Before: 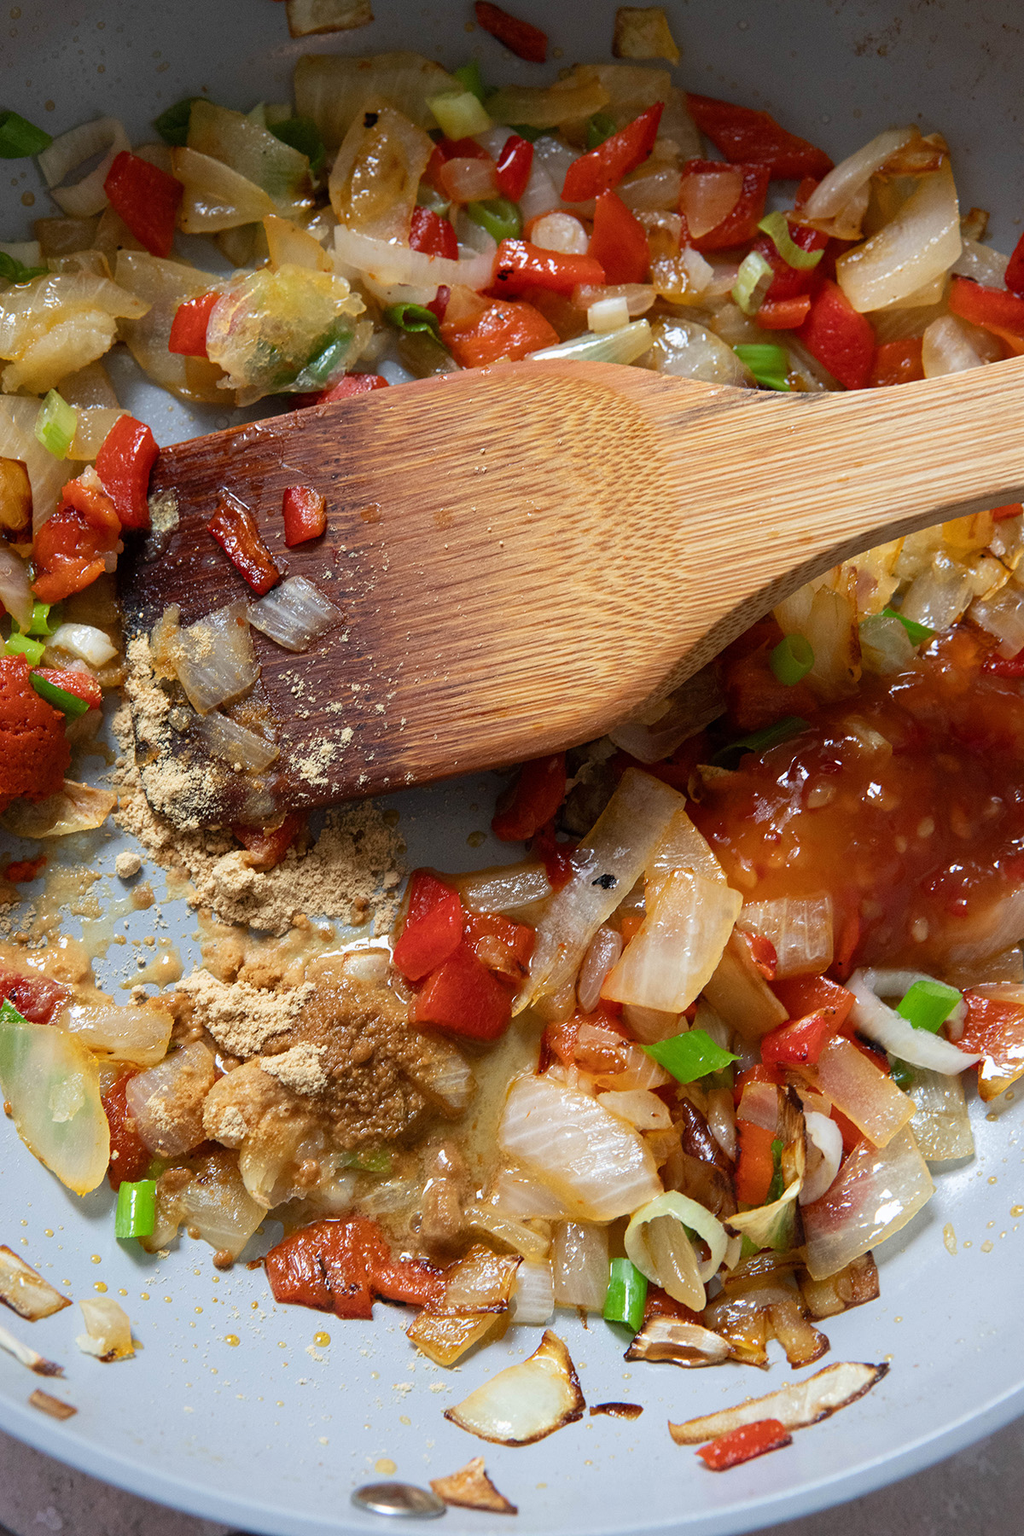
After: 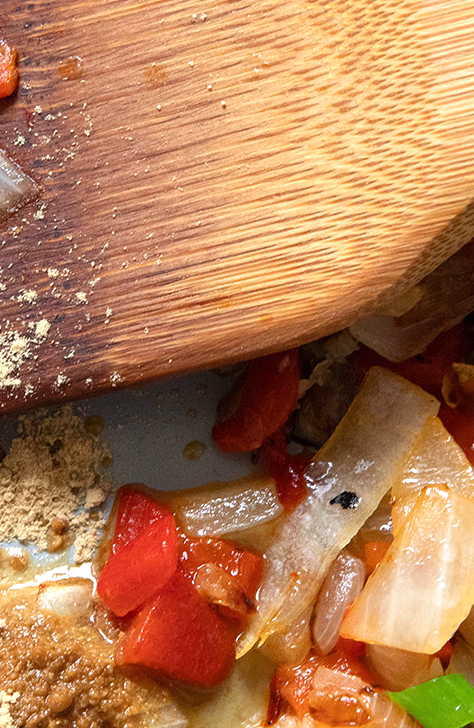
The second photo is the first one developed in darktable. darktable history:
crop: left 30.415%, top 29.621%, right 30.024%, bottom 29.912%
exposure: exposure 0.52 EV, compensate exposure bias true, compensate highlight preservation false
